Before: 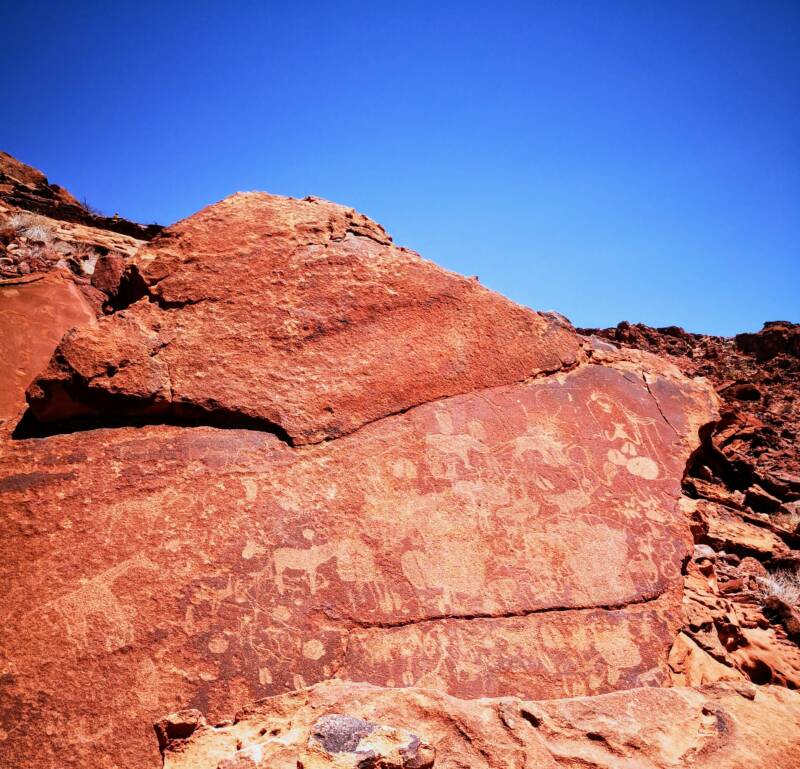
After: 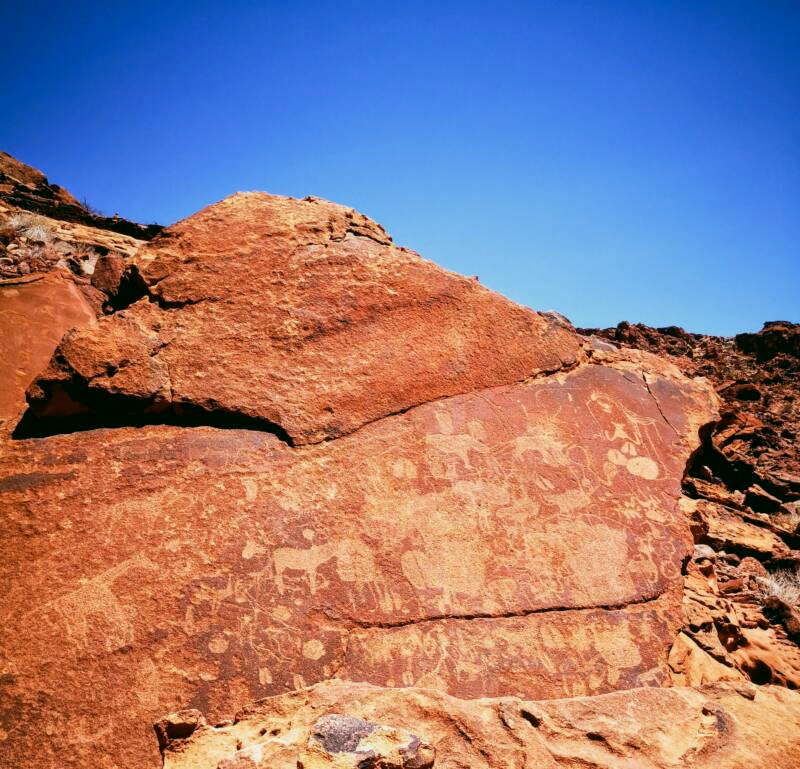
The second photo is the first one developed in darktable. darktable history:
color correction: highlights a* -0.482, highlights b* 9.48, shadows a* -9.48, shadows b* 0.803
